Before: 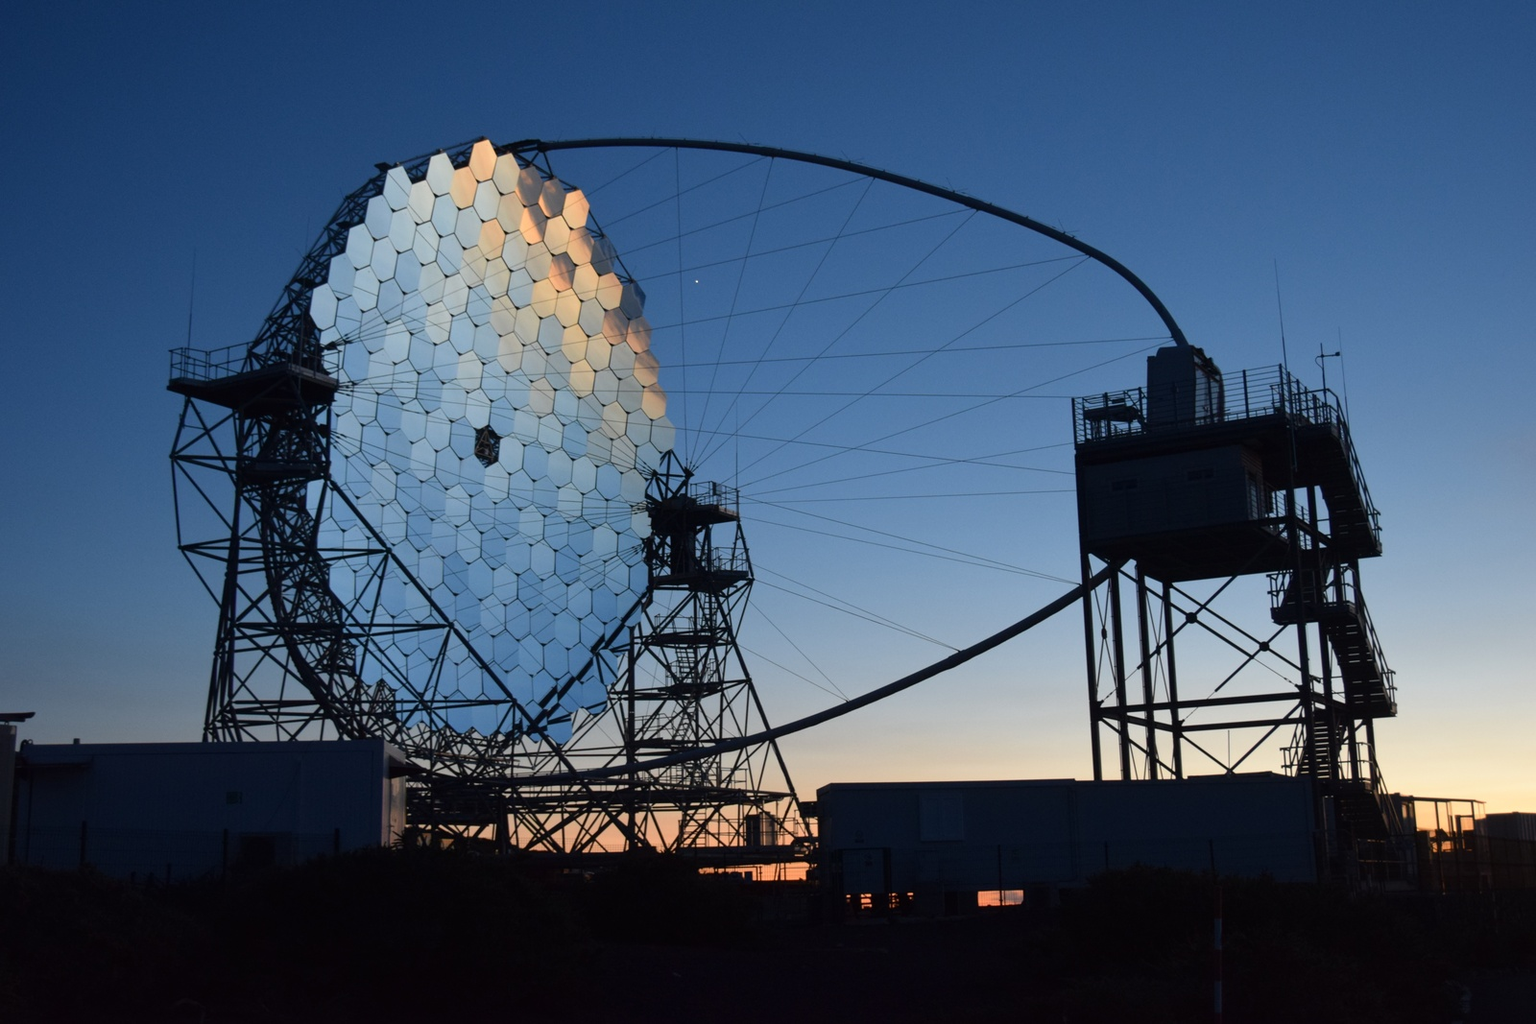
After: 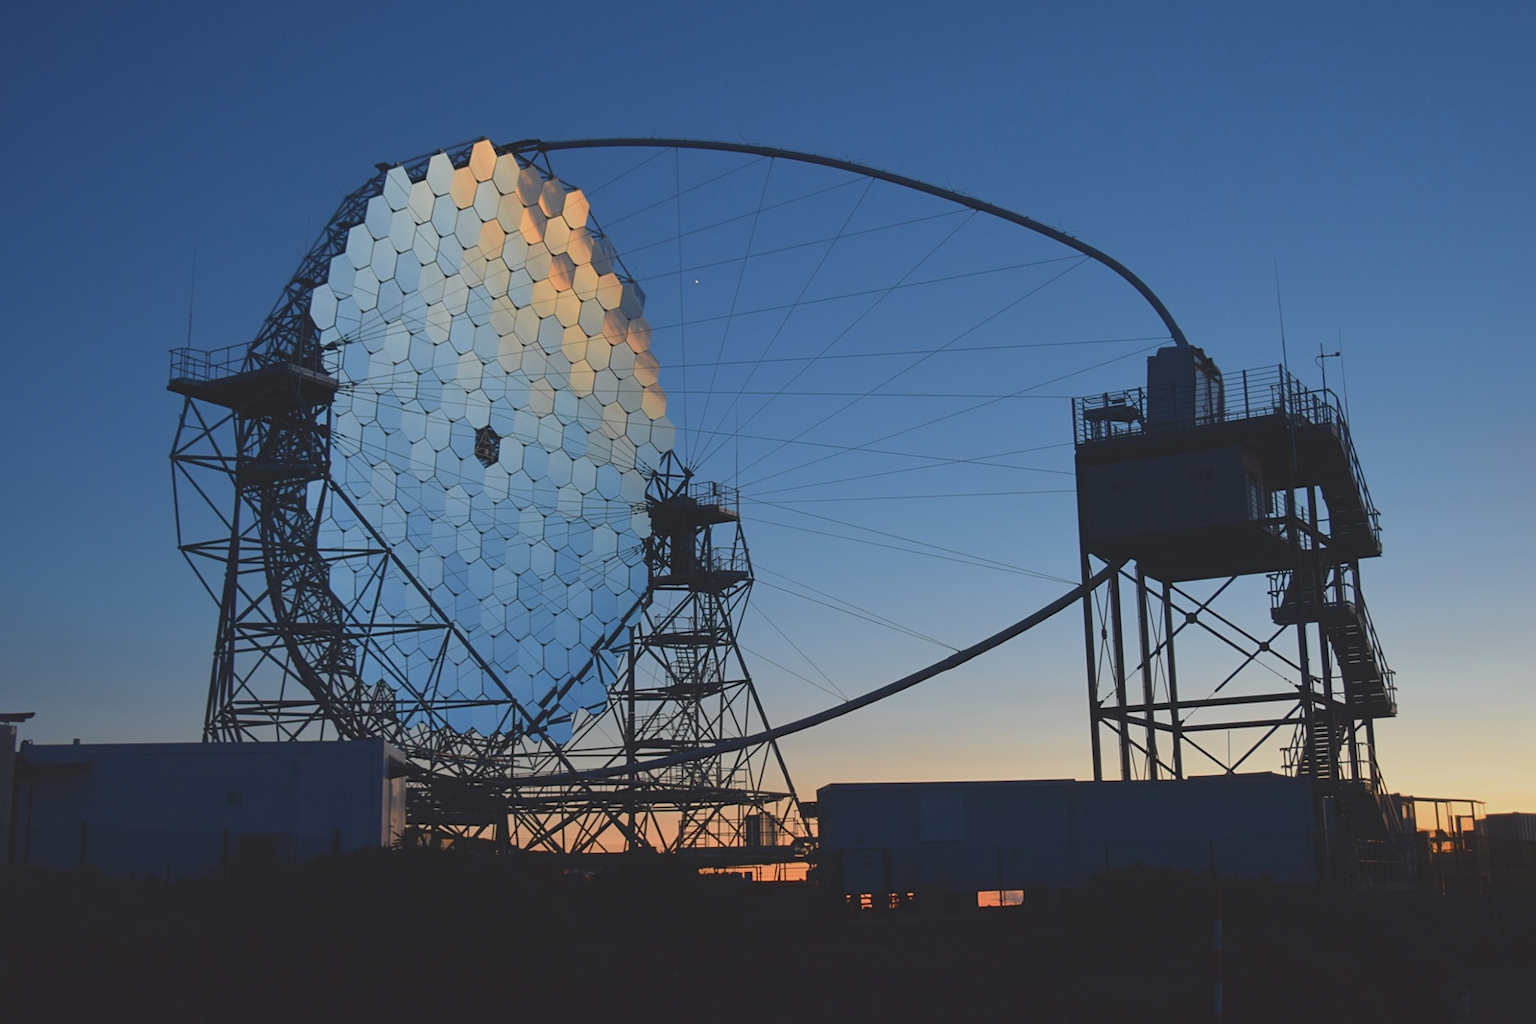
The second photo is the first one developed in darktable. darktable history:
contrast brightness saturation: contrast -0.28
sharpen: amount 0.2
